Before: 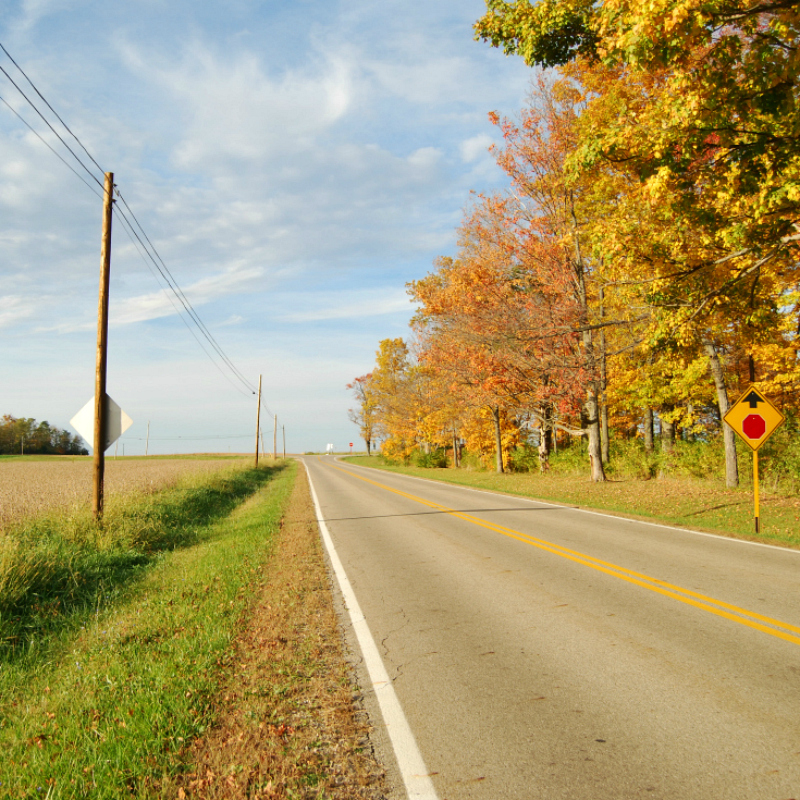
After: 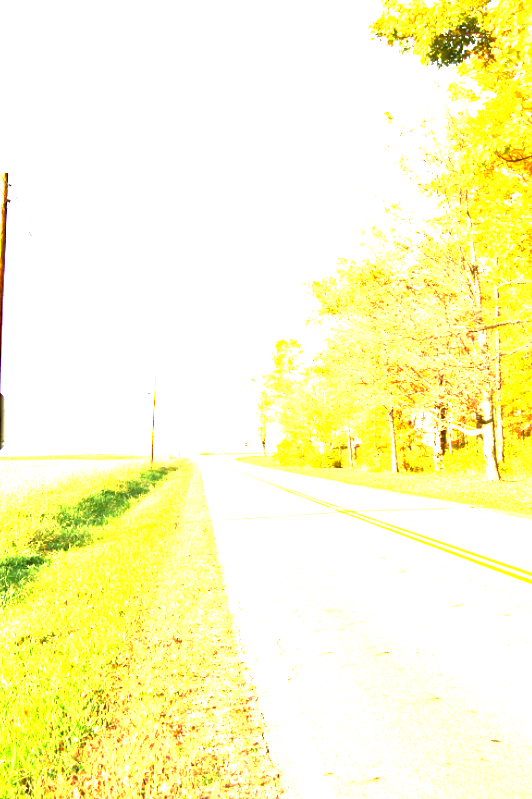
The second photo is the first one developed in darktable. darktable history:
haze removal: compatibility mode true, adaptive false
exposure: exposure 3.021 EV, compensate highlight preservation false
crop and rotate: left 13.332%, right 20.052%
